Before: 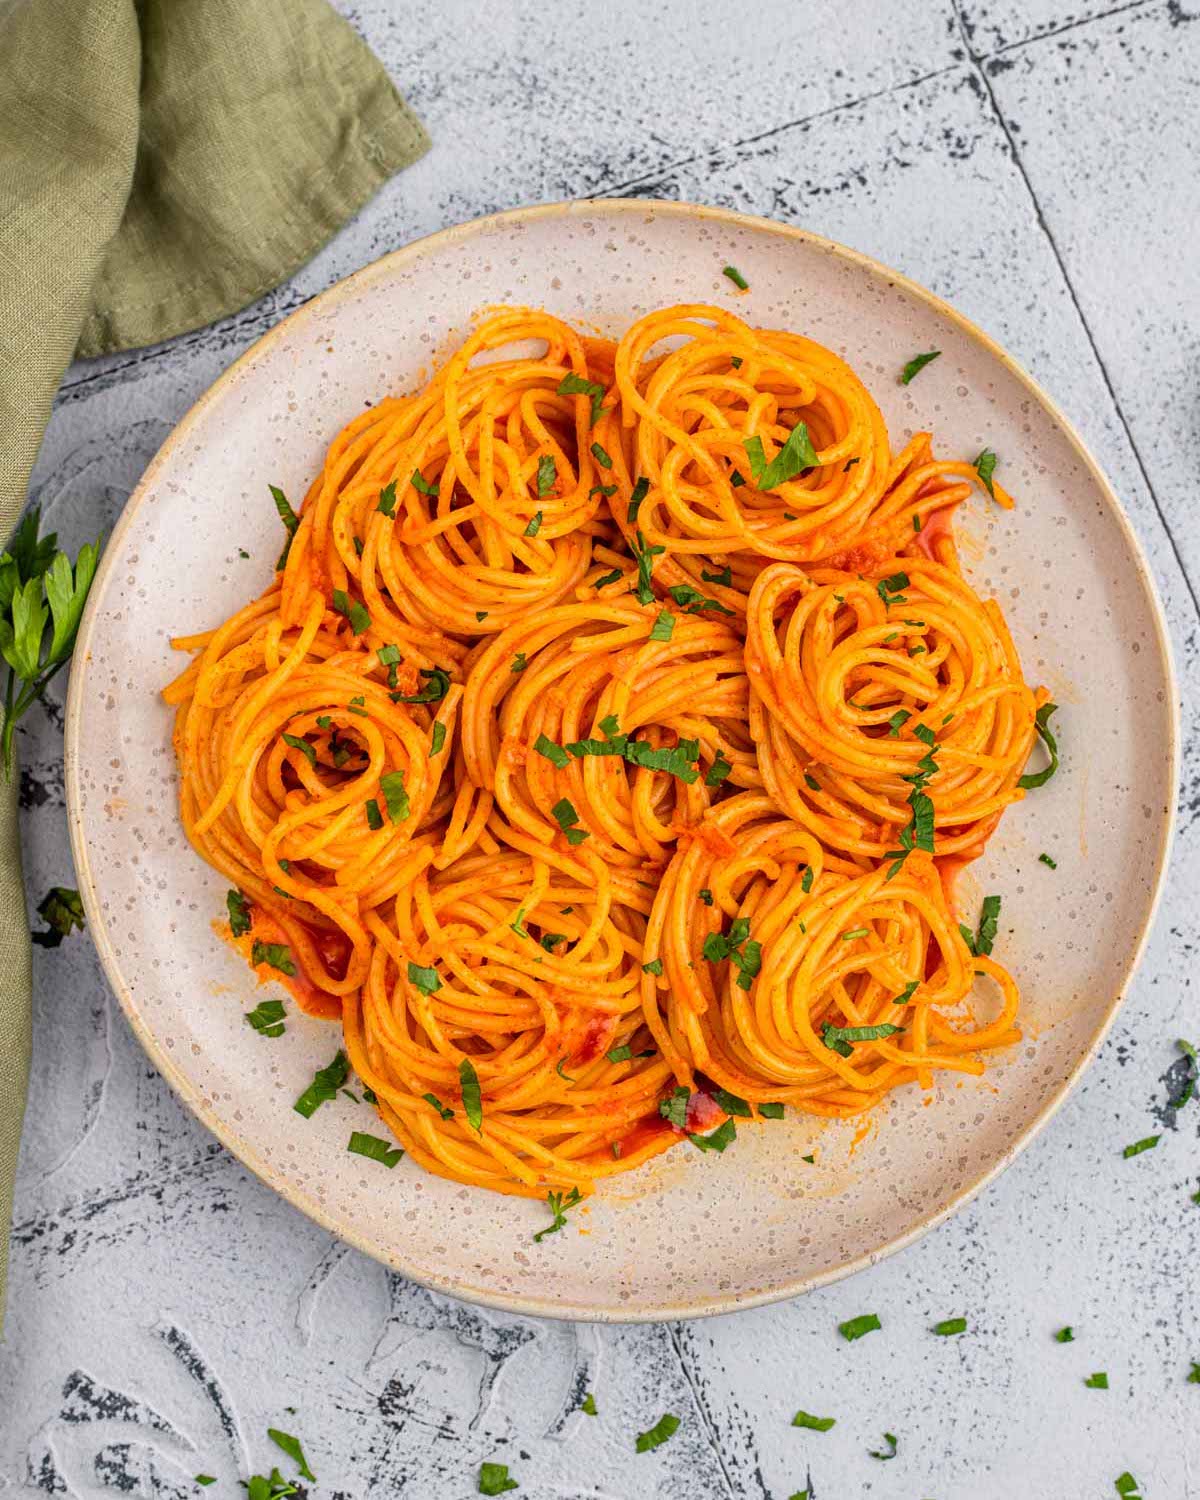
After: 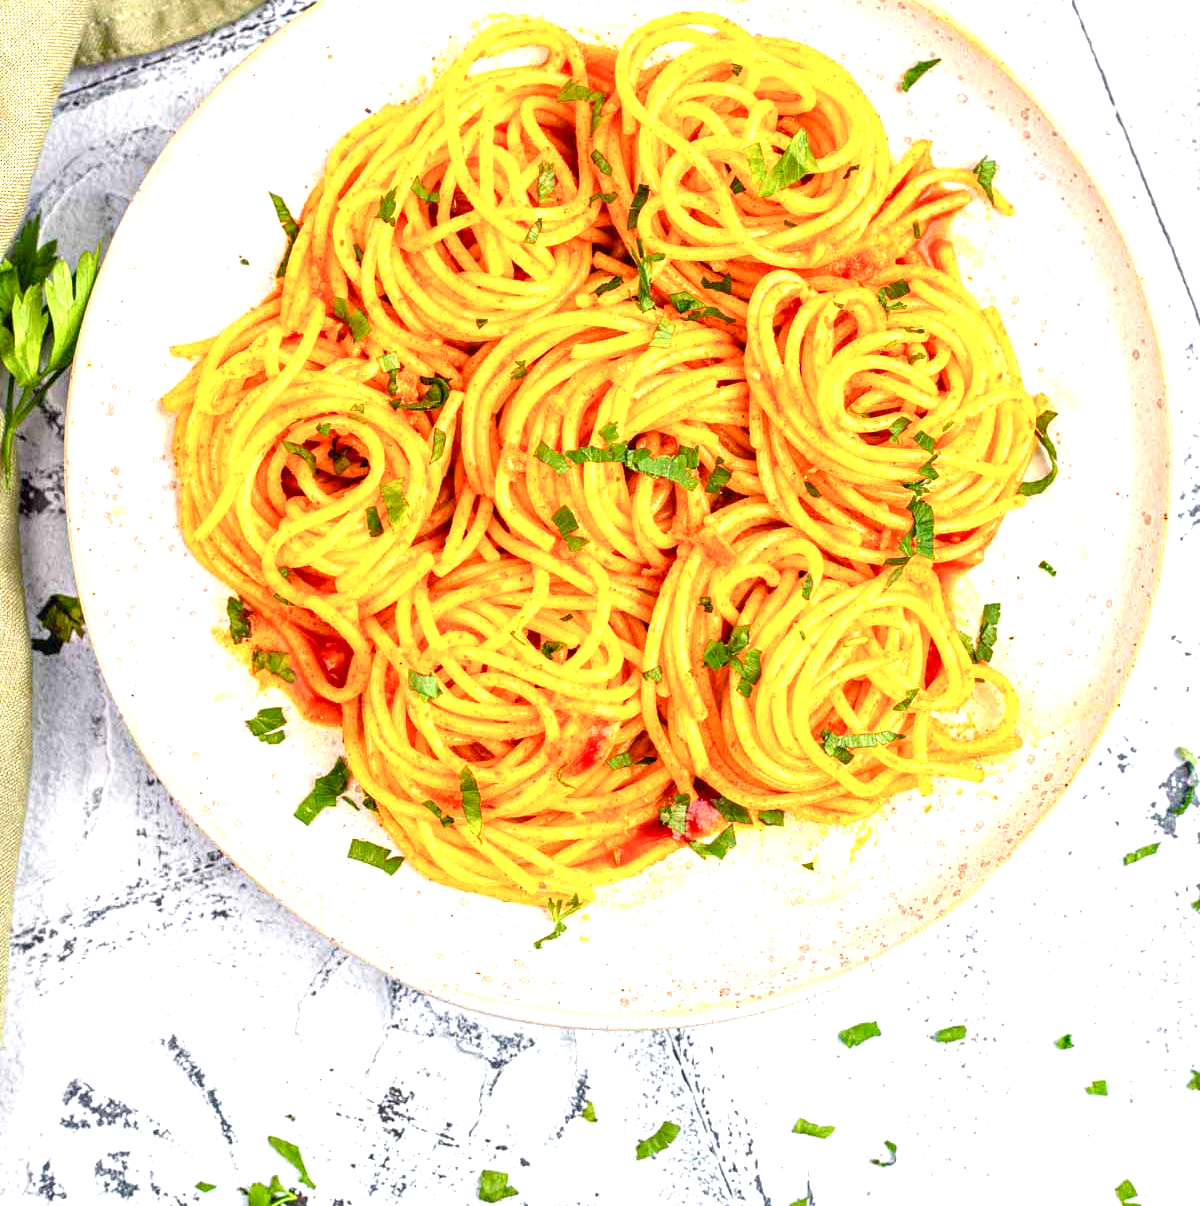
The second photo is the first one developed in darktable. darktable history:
color balance rgb: perceptual saturation grading › global saturation 20%, perceptual saturation grading › highlights -24.97%, perceptual saturation grading › shadows 24.107%, global vibrance 4.906%, contrast 2.693%
crop and rotate: top 19.567%
levels: levels [0, 0.492, 0.984]
exposure: black level correction 0, exposure 1.386 EV, compensate highlight preservation false
